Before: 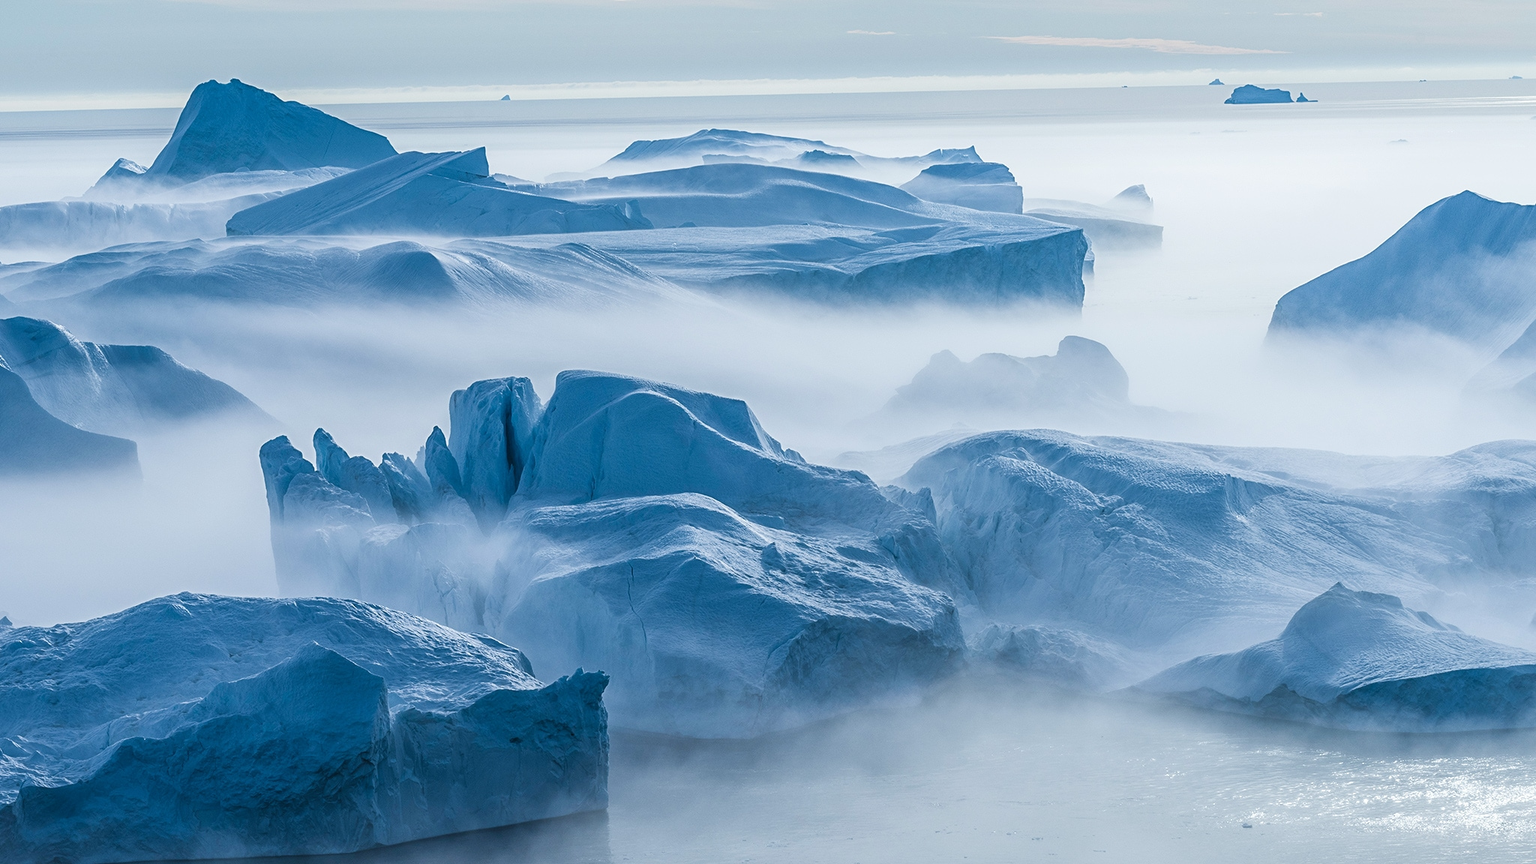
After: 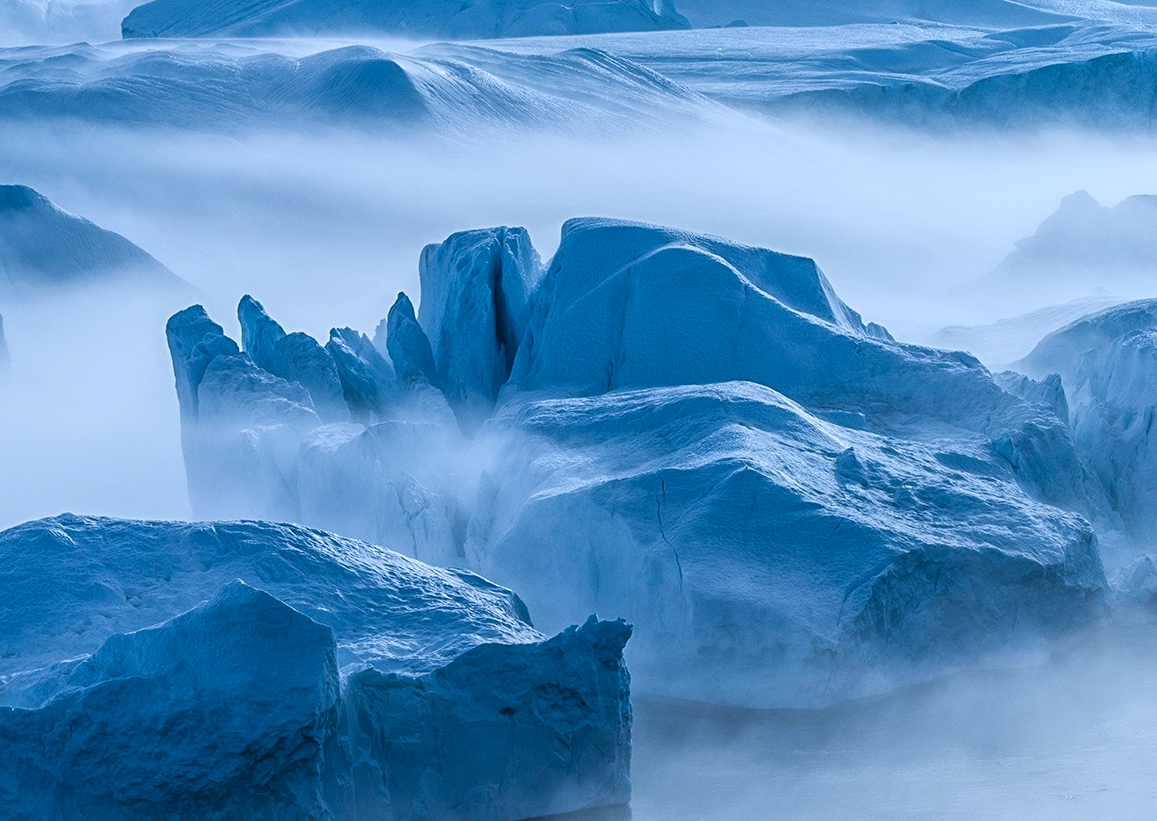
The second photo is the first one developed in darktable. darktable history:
color calibration: x 0.37, y 0.382, temperature 4319.11 K
crop: left 8.833%, top 23.977%, right 34.663%, bottom 4.682%
local contrast: highlights 100%, shadows 99%, detail 119%, midtone range 0.2
